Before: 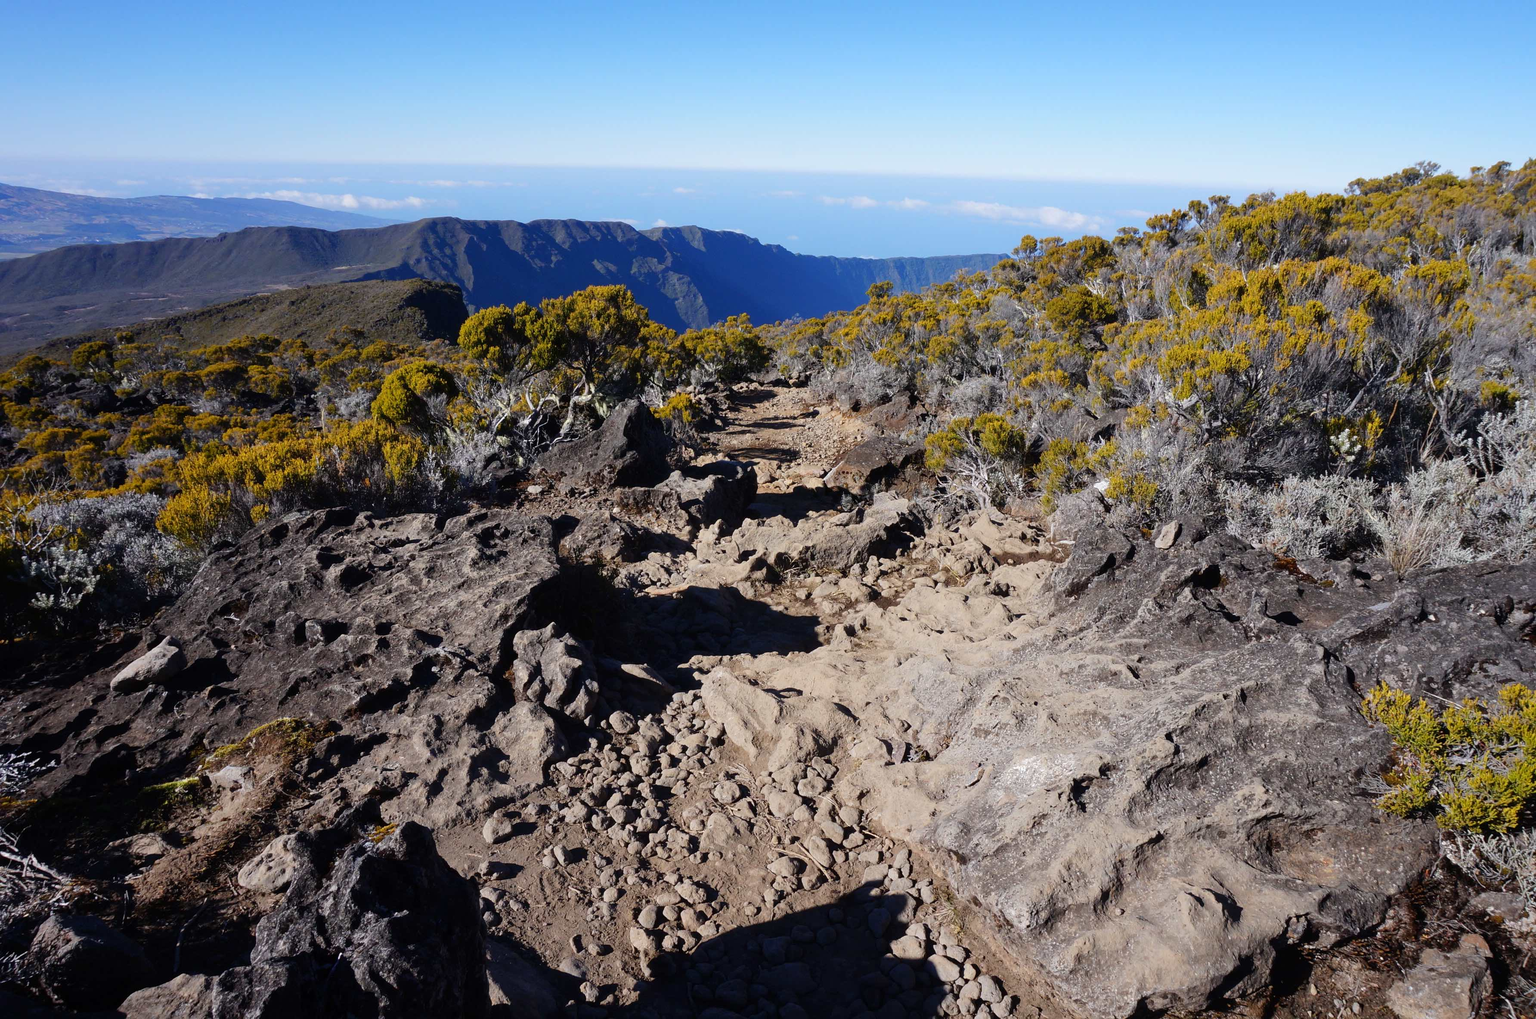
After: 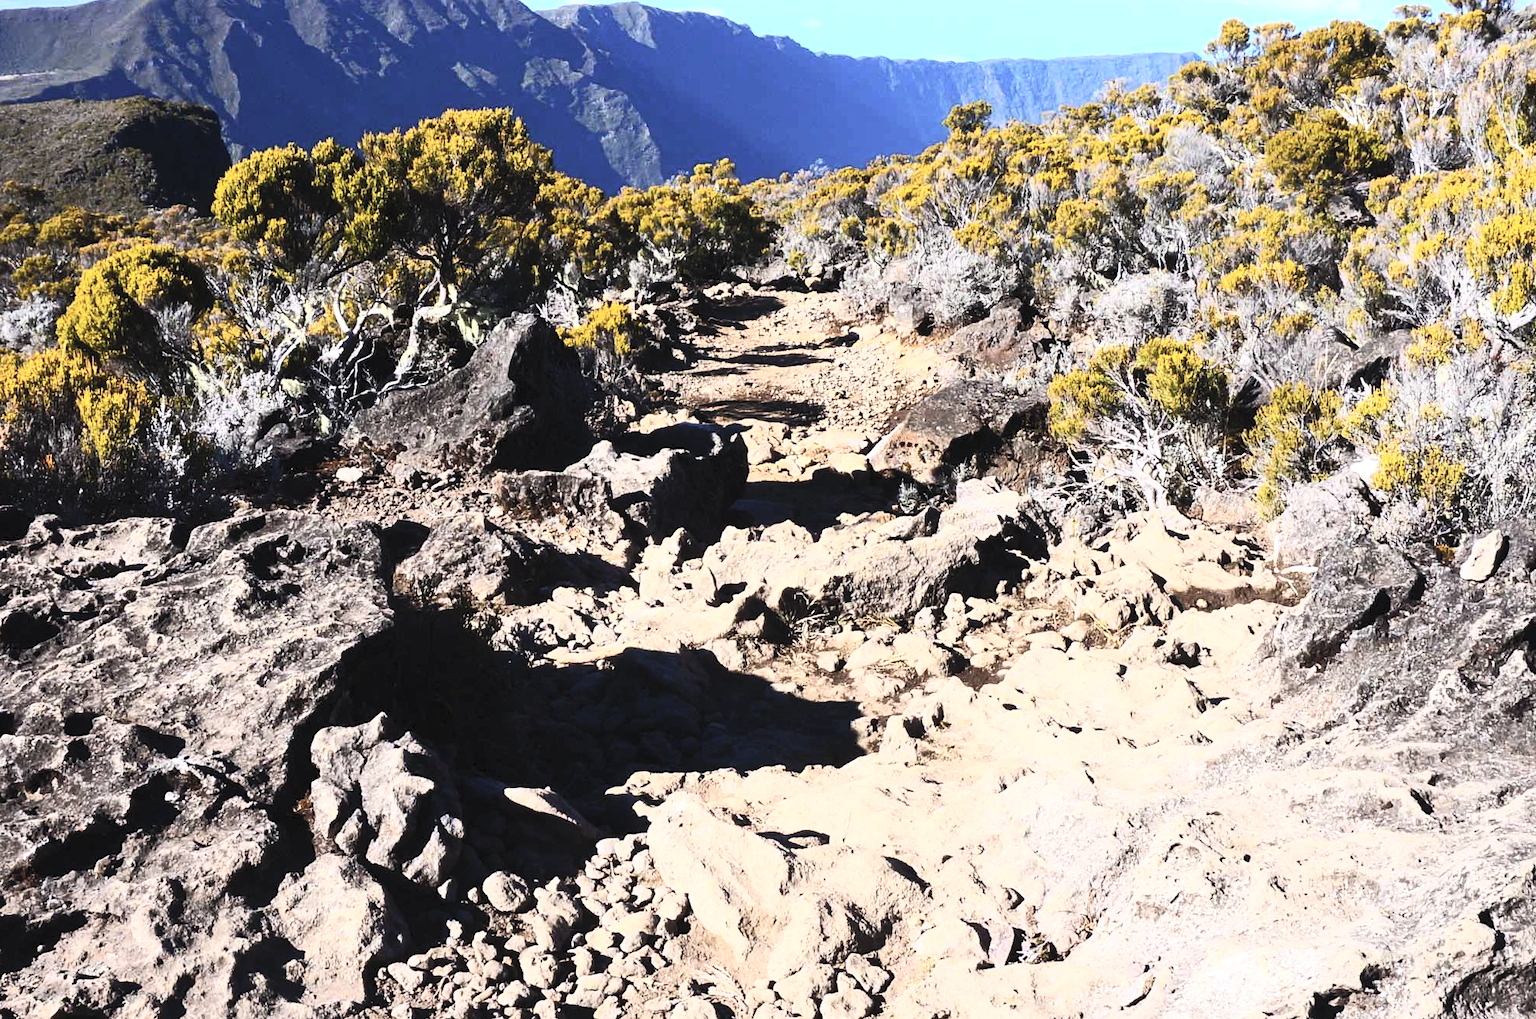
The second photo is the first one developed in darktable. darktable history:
crop and rotate: left 22.13%, top 22.054%, right 22.026%, bottom 22.102%
tone equalizer: -8 EV -0.75 EV, -7 EV -0.7 EV, -6 EV -0.6 EV, -5 EV -0.4 EV, -3 EV 0.4 EV, -2 EV 0.6 EV, -1 EV 0.7 EV, +0 EV 0.75 EV, edges refinement/feathering 500, mask exposure compensation -1.57 EV, preserve details no
contrast brightness saturation: contrast 0.39, brightness 0.53
